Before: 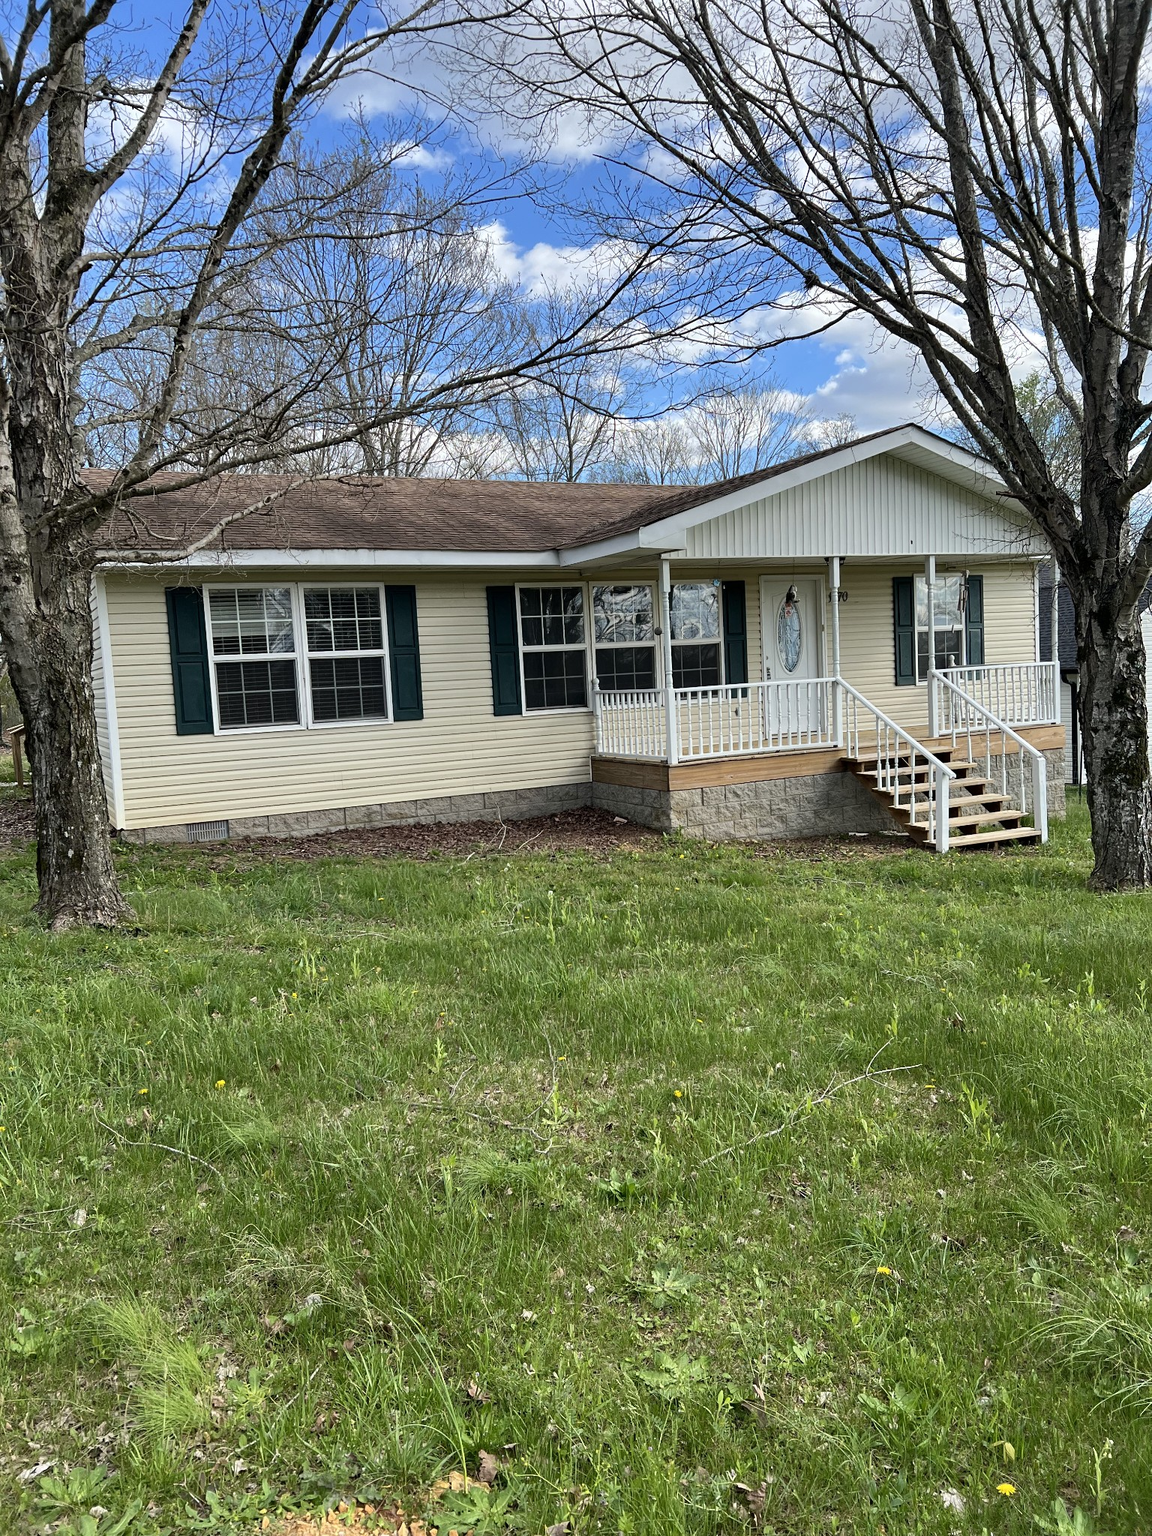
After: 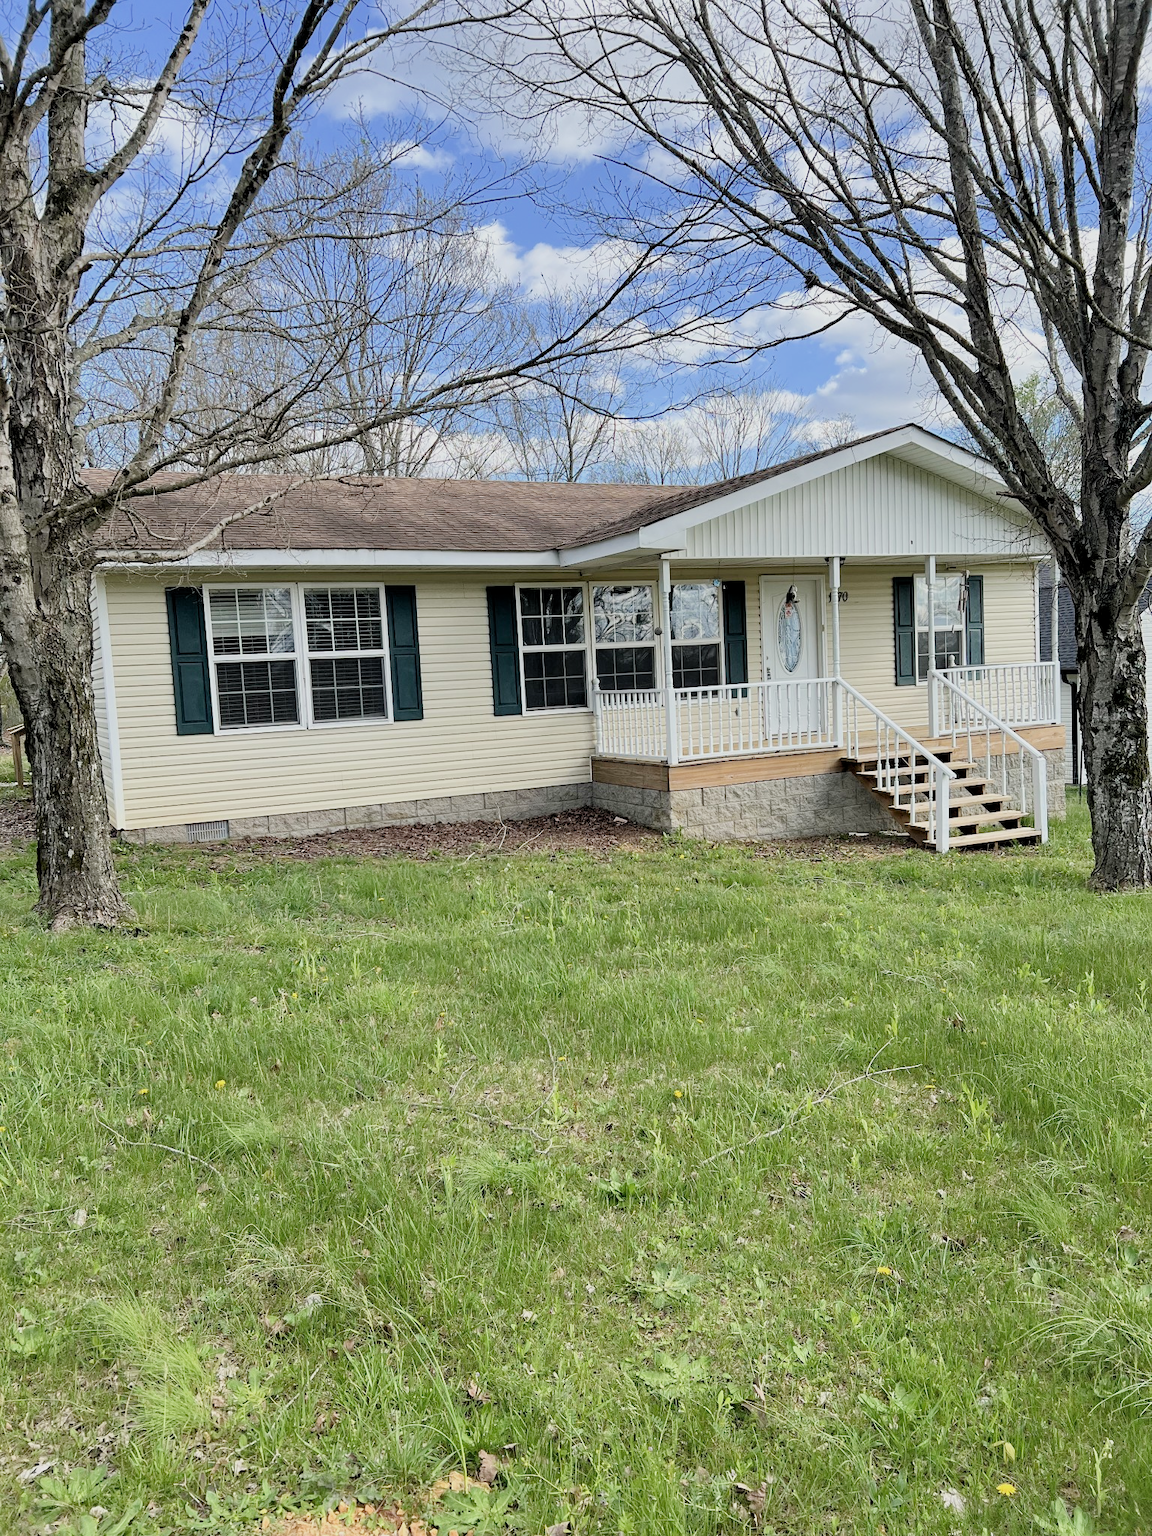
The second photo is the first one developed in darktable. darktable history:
filmic rgb: black relative exposure -8.83 EV, white relative exposure 4.99 EV, target black luminance 0%, hardness 3.79, latitude 66.83%, contrast 0.814, highlights saturation mix 11.32%, shadows ↔ highlights balance 20.53%
exposure: black level correction 0, exposure 0.928 EV, compensate highlight preservation false
